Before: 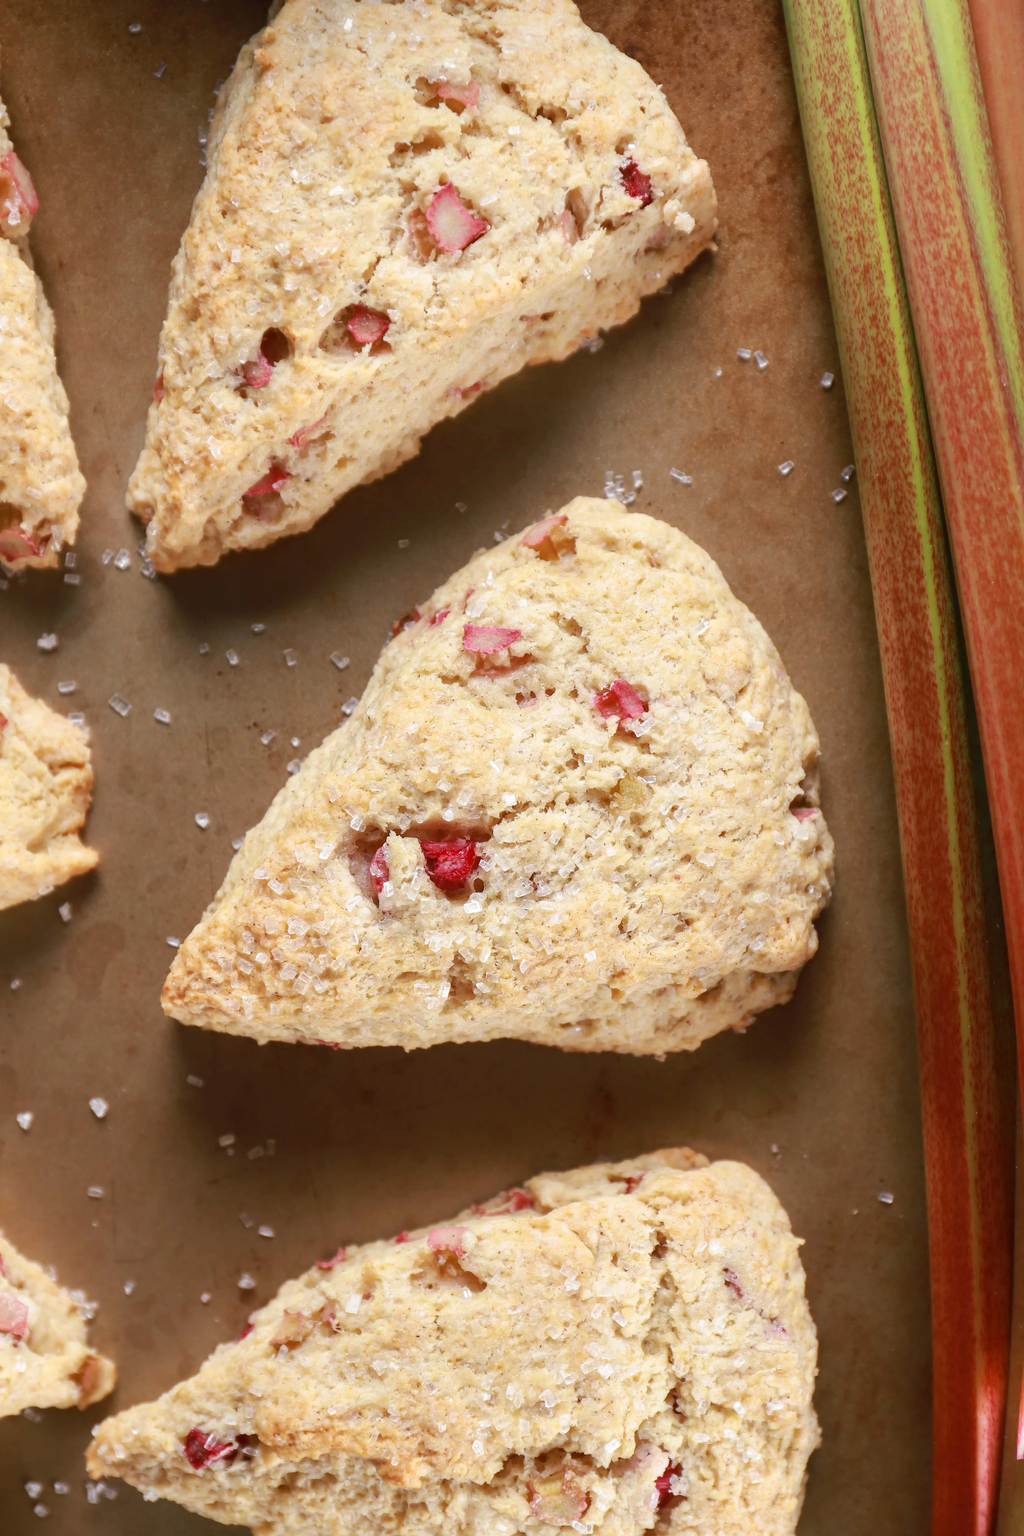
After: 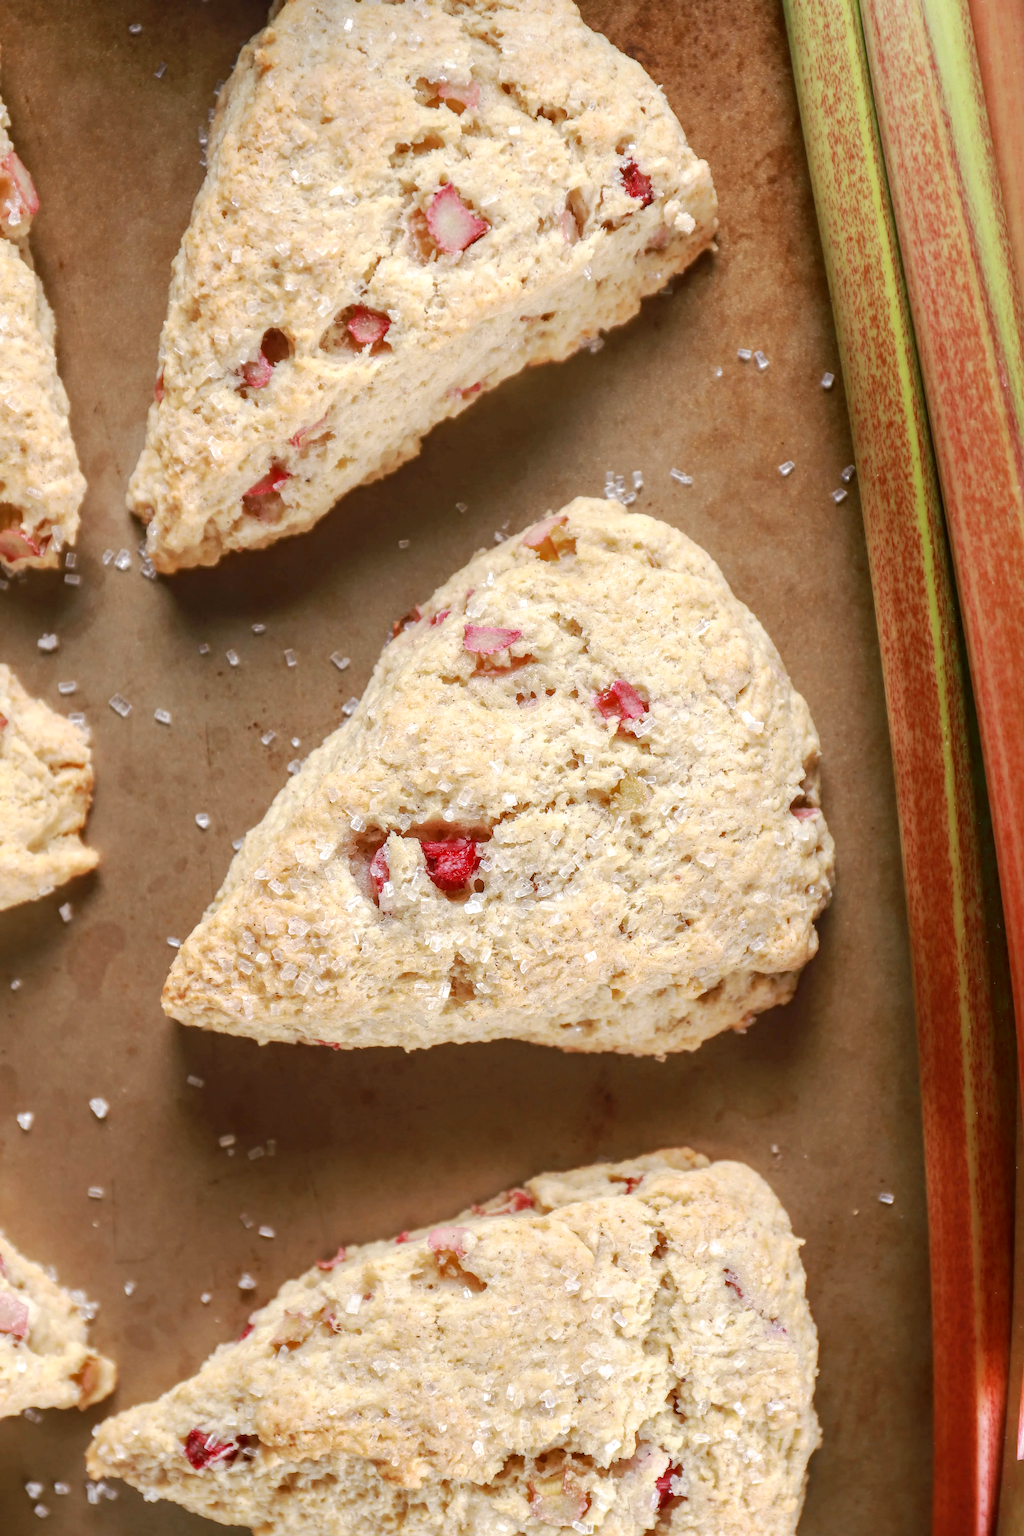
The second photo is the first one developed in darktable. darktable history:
base curve: curves: ch0 [(0, 0) (0.262, 0.32) (0.722, 0.705) (1, 1)], preserve colors none
exposure: exposure 0.081 EV, compensate exposure bias true, compensate highlight preservation false
local contrast: on, module defaults
